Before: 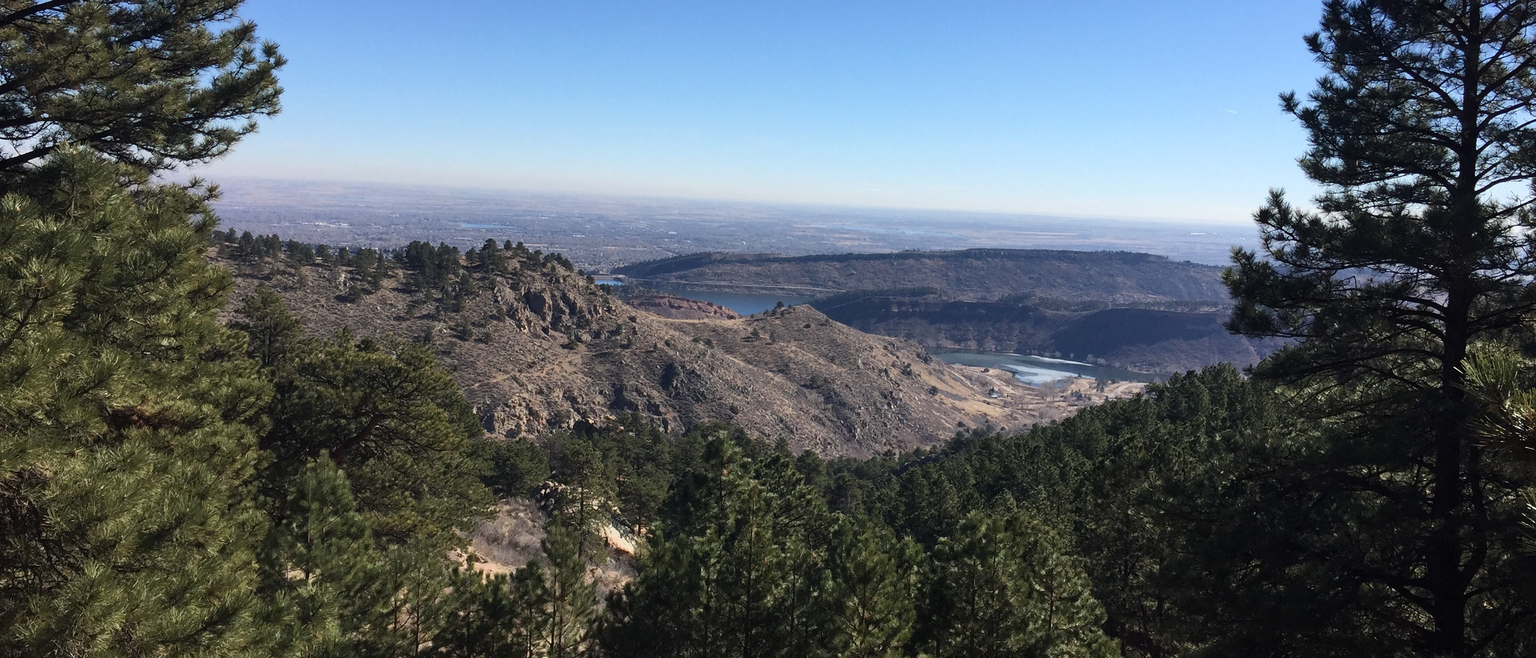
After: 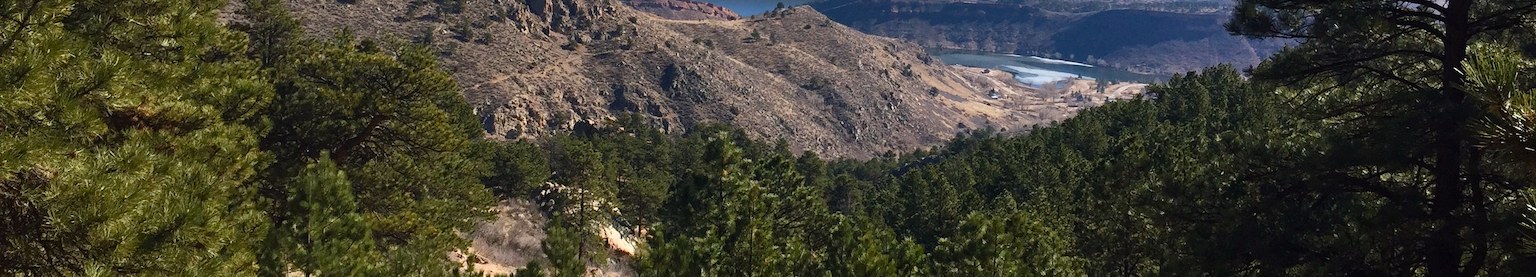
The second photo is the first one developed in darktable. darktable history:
crop: top 45.508%, bottom 12.293%
color balance rgb: shadows lift › chroma 2.055%, shadows lift › hue 138.02°, power › luminance 0.963%, power › chroma 0.416%, power › hue 34.02°, highlights gain › luminance 17.302%, perceptual saturation grading › global saturation 20%, perceptual saturation grading › highlights -25.631%, perceptual saturation grading › shadows 25.962%, global vibrance 20%
